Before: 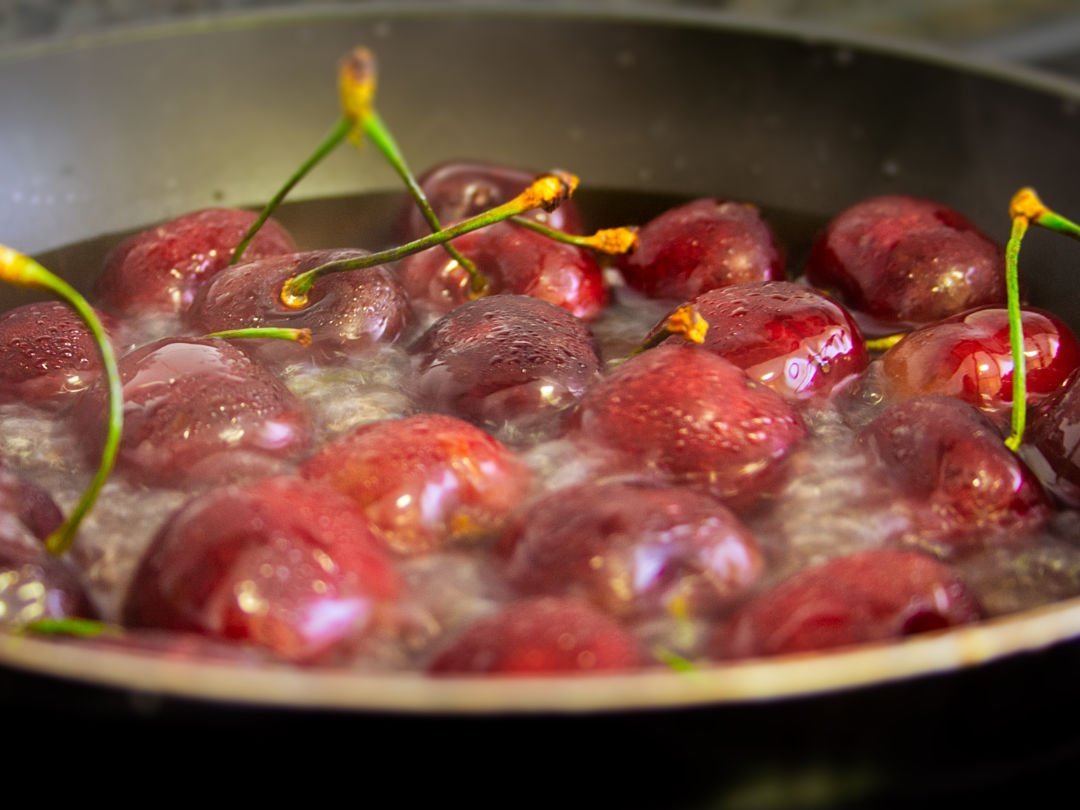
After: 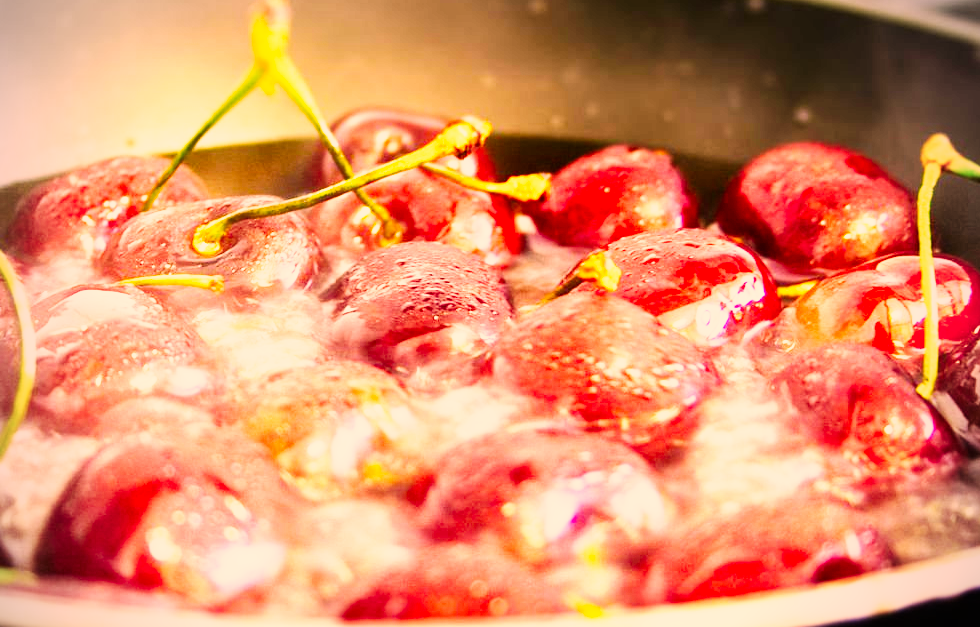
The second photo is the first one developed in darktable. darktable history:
shadows and highlights: shadows 35, highlights -35, soften with gaussian
crop: left 8.155%, top 6.611%, bottom 15.385%
base curve: curves: ch0 [(0, 0) (0.007, 0.004) (0.027, 0.03) (0.046, 0.07) (0.207, 0.54) (0.442, 0.872) (0.673, 0.972) (1, 1)], preserve colors none
exposure: black level correction 0, exposure 1.1 EV, compensate highlight preservation false
color correction: highlights a* 21.88, highlights b* 22.25
vignetting: on, module defaults
